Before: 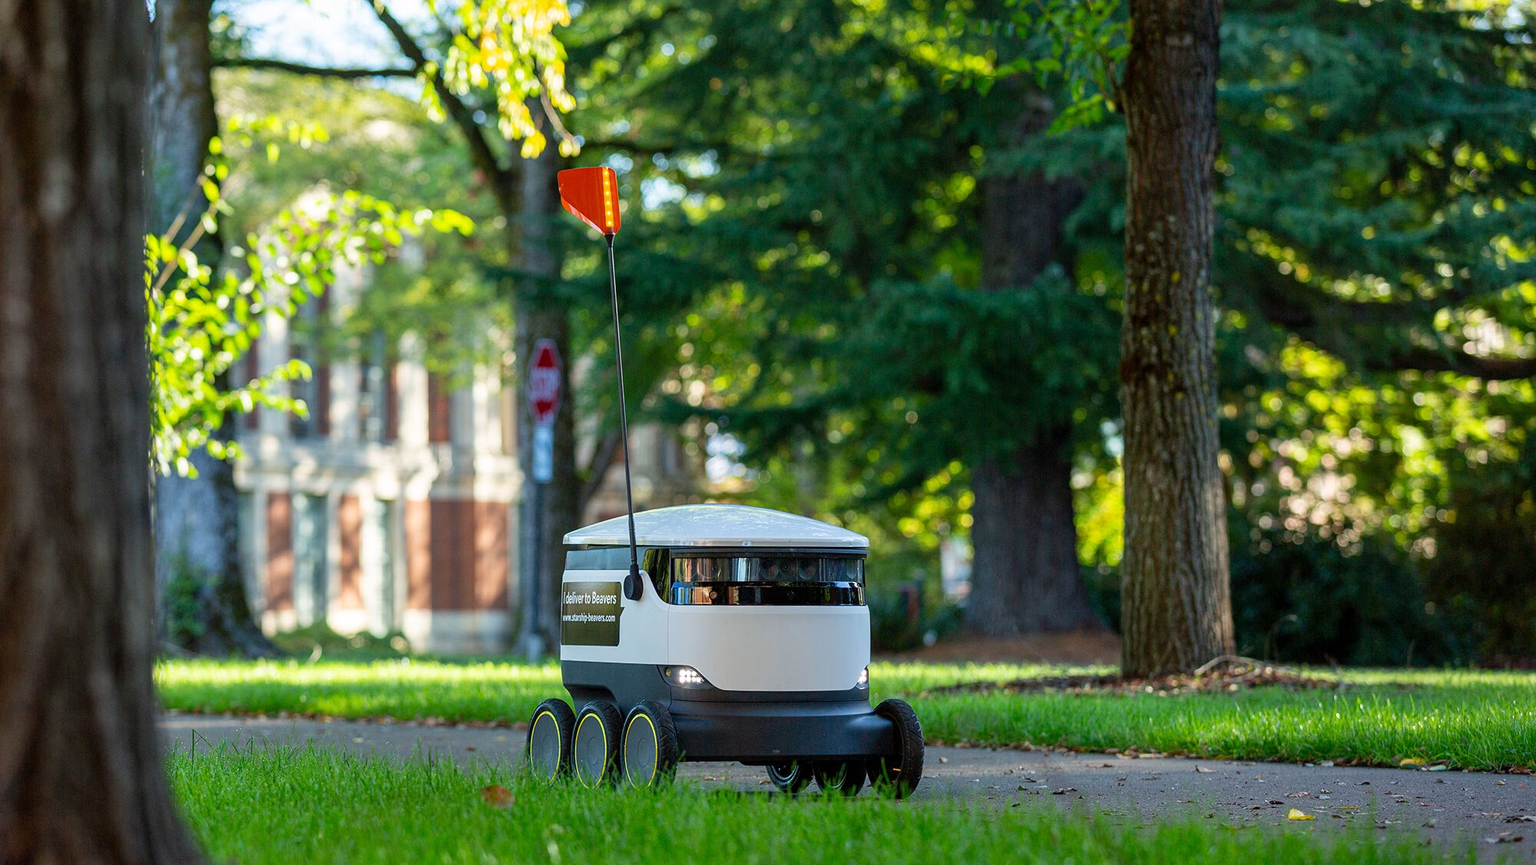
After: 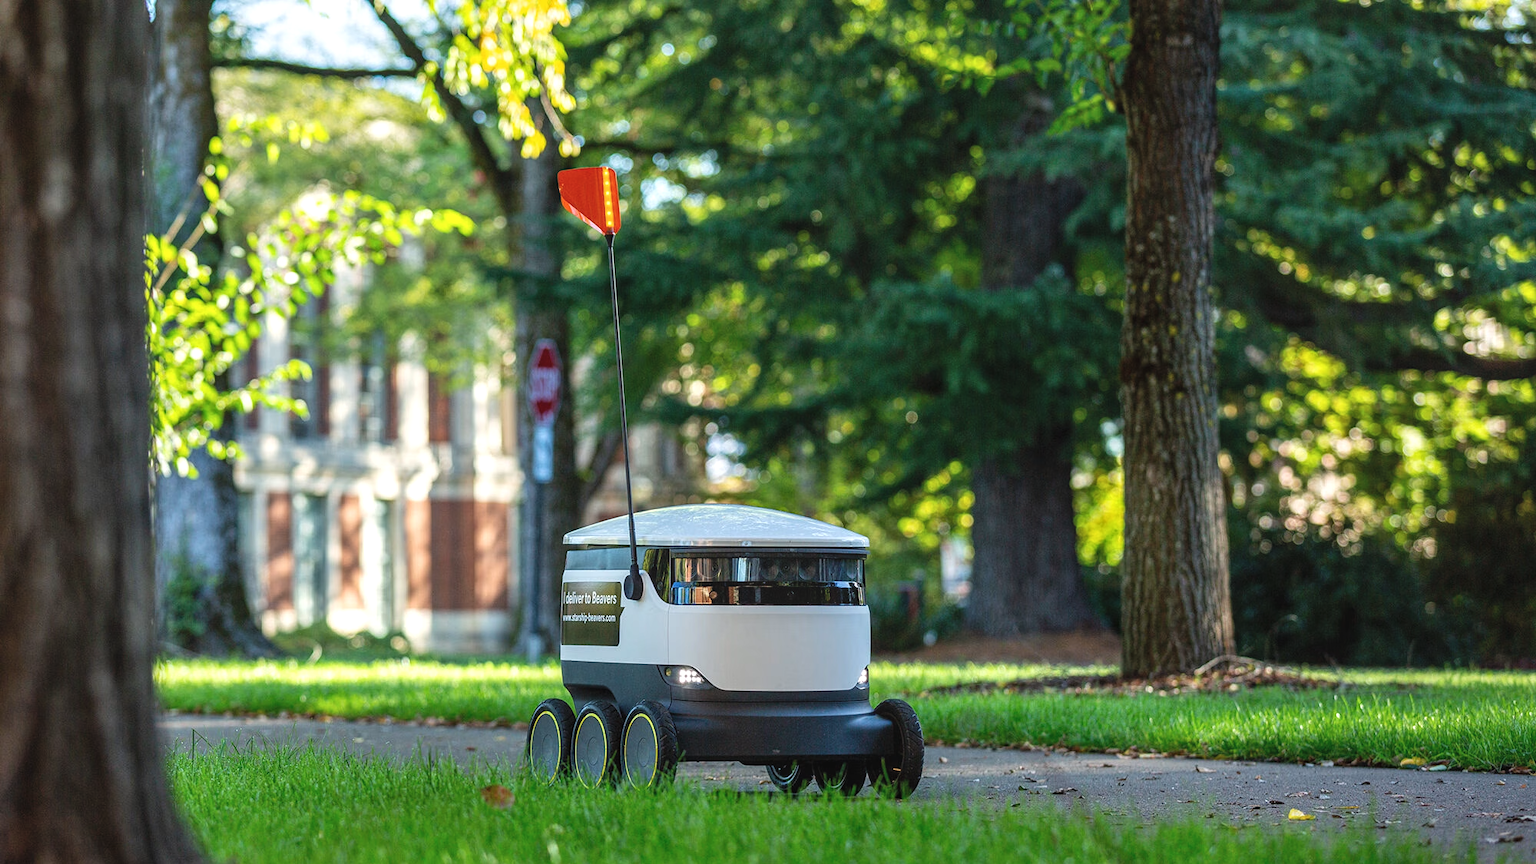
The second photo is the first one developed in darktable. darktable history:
exposure: black level correction -0.008, exposure 0.067 EV, compensate highlight preservation false
local contrast: on, module defaults
levels: levels [0.016, 0.5, 0.996]
